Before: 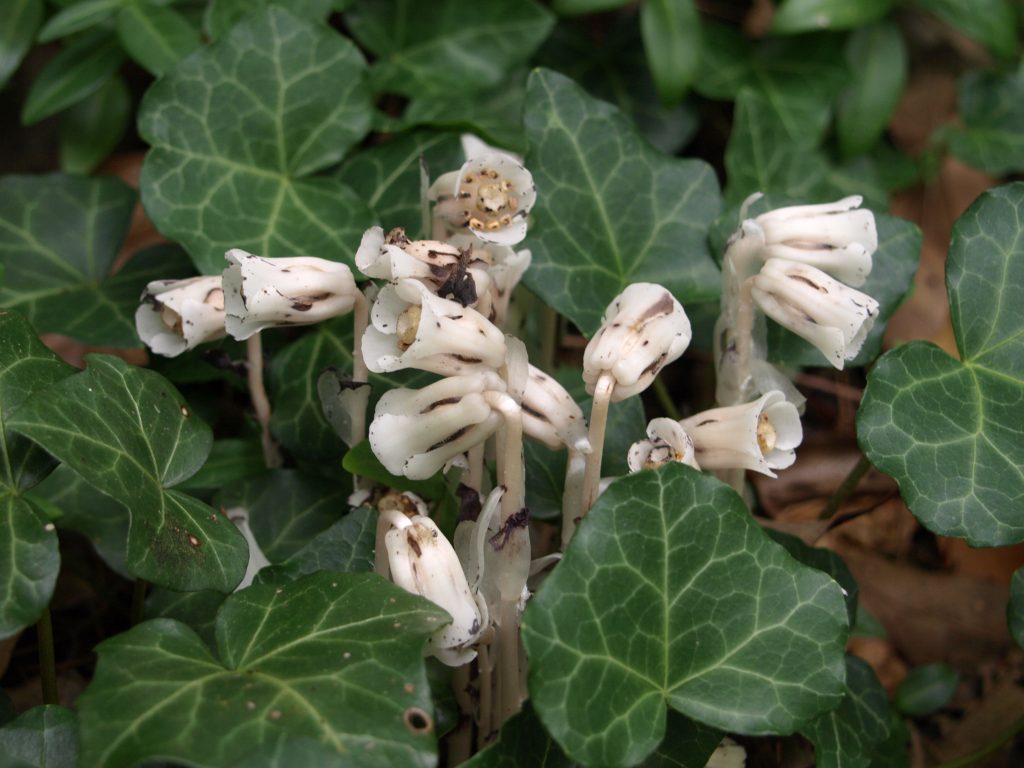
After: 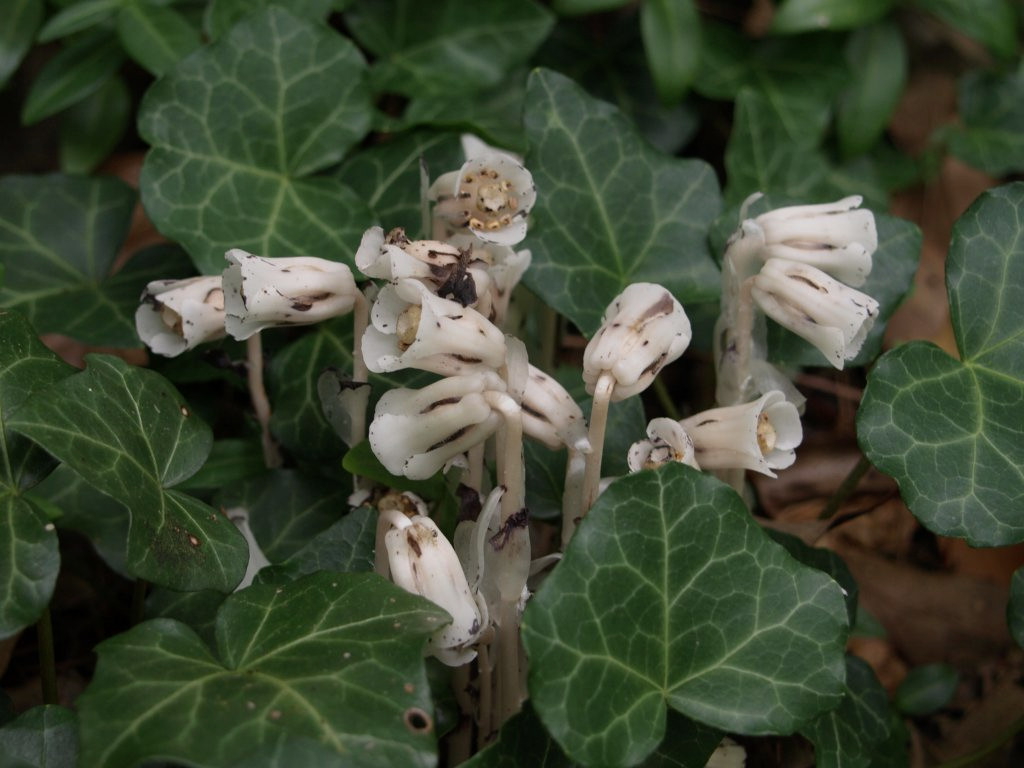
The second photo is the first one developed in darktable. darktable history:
exposure: exposure -0.494 EV, compensate highlight preservation false
contrast brightness saturation: contrast 0.007, saturation -0.058
